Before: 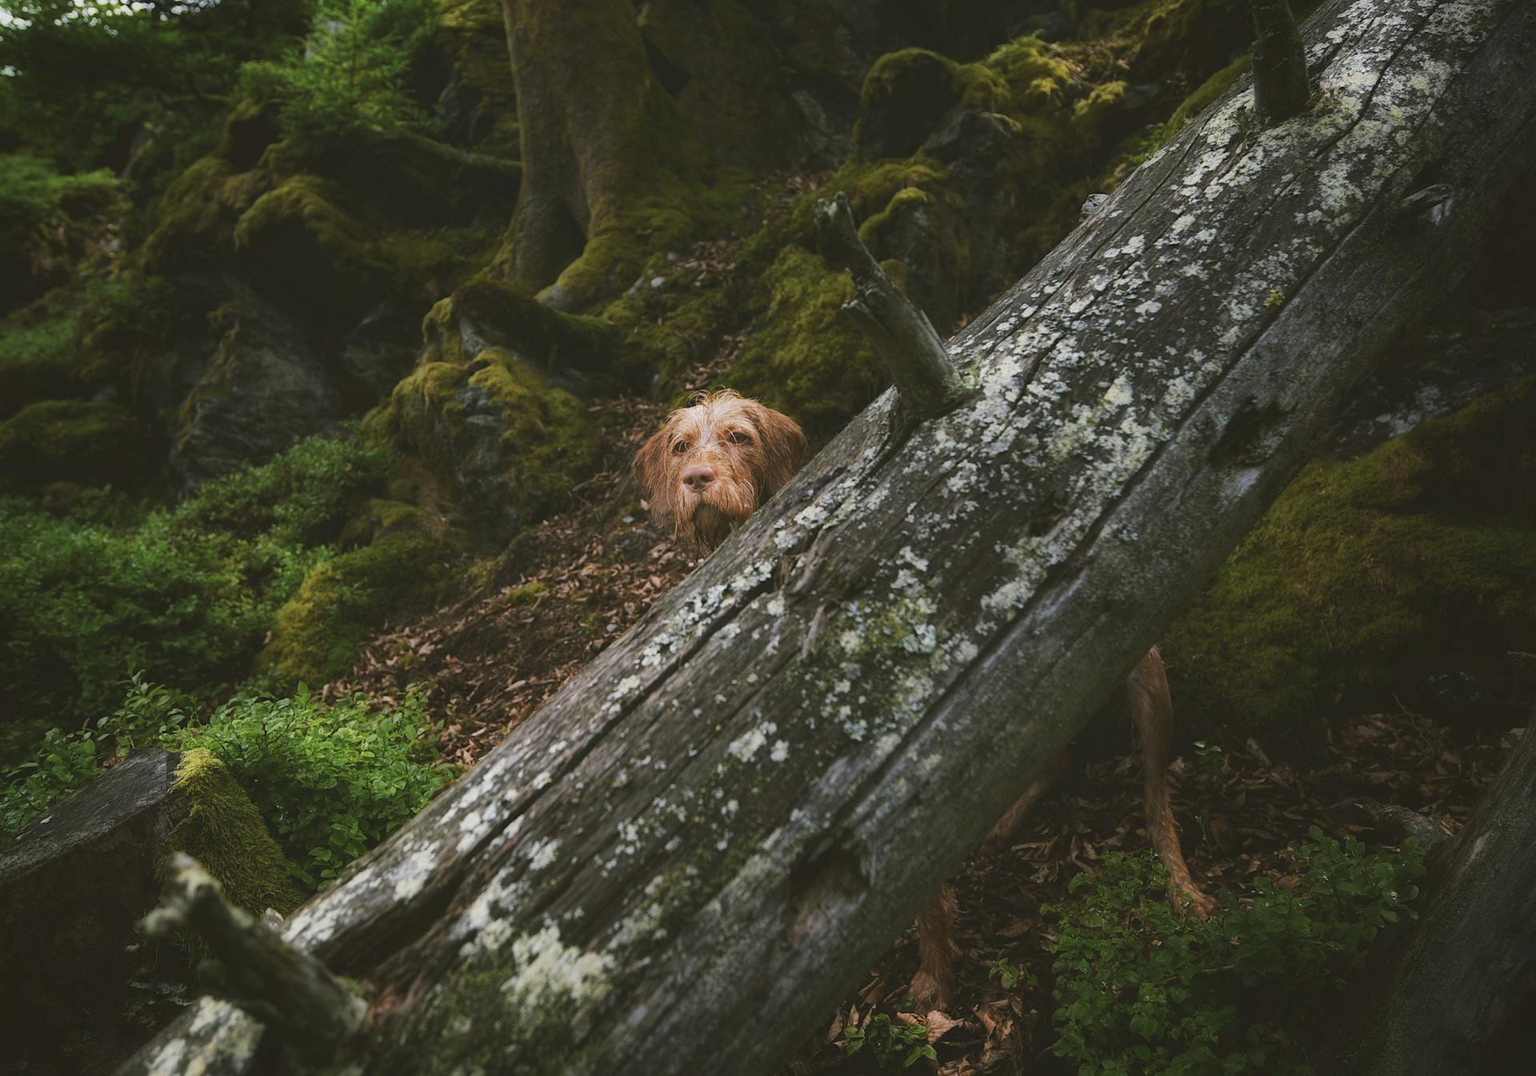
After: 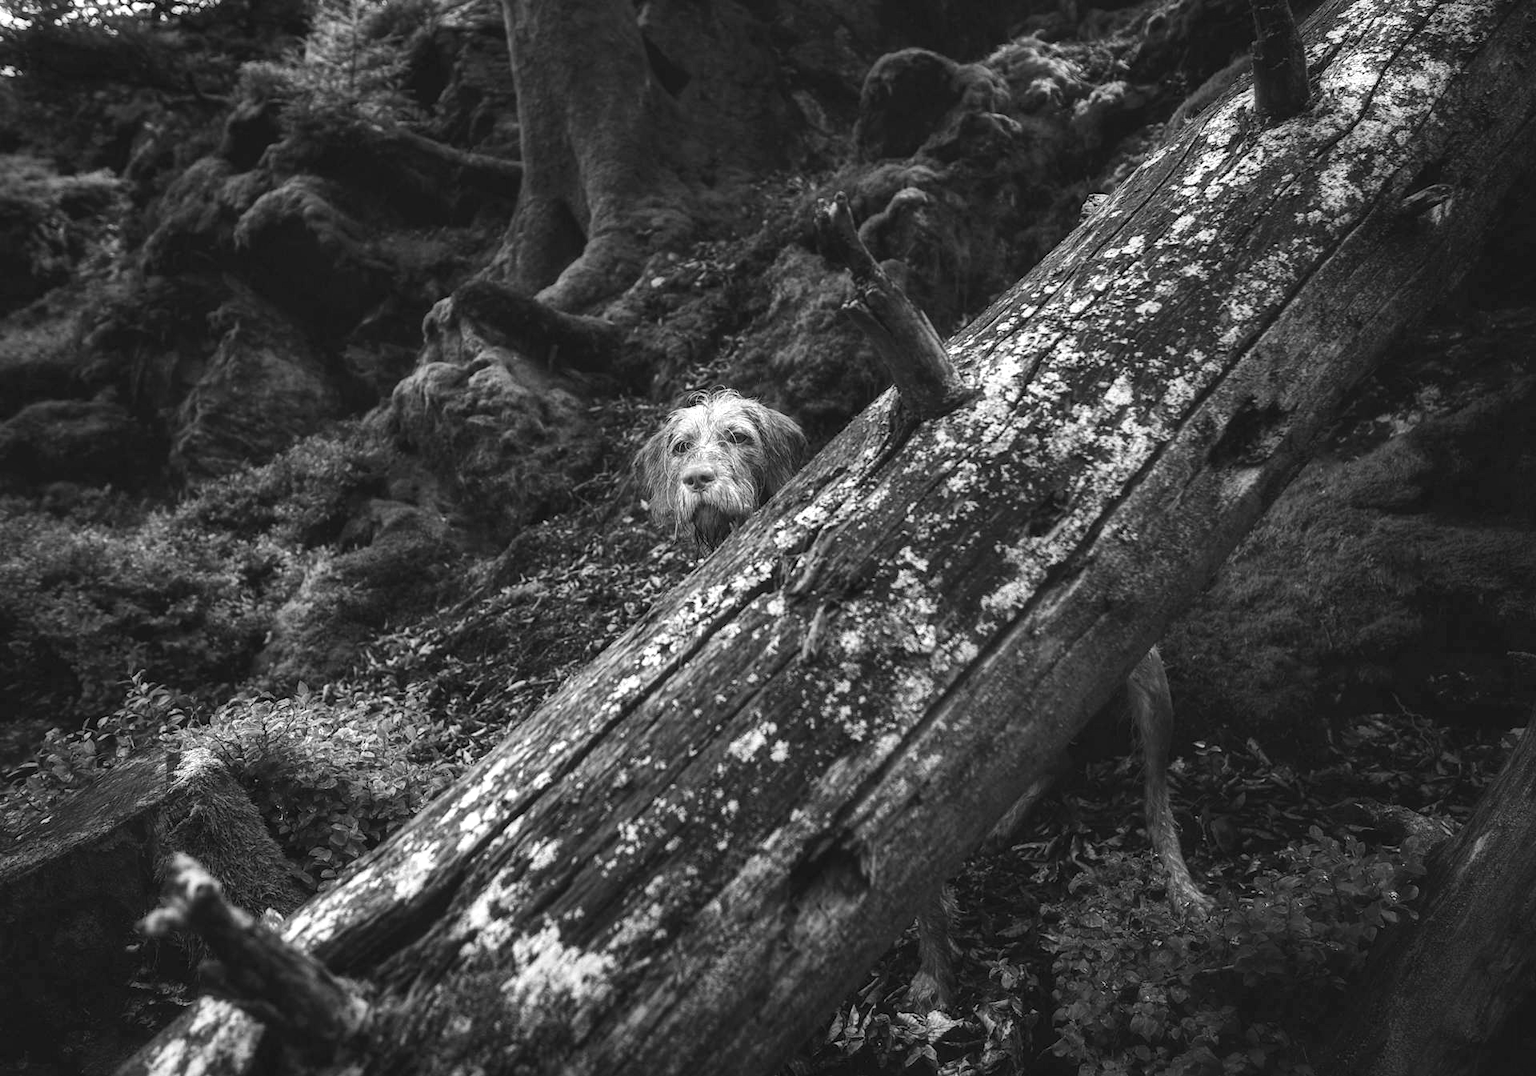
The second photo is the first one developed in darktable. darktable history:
local contrast: highlights 60%, shadows 60%, detail 160%
contrast equalizer: octaves 7, y [[0.6 ×6], [0.55 ×6], [0 ×6], [0 ×6], [0 ×6]], mix 0.2
monochrome: on, module defaults
